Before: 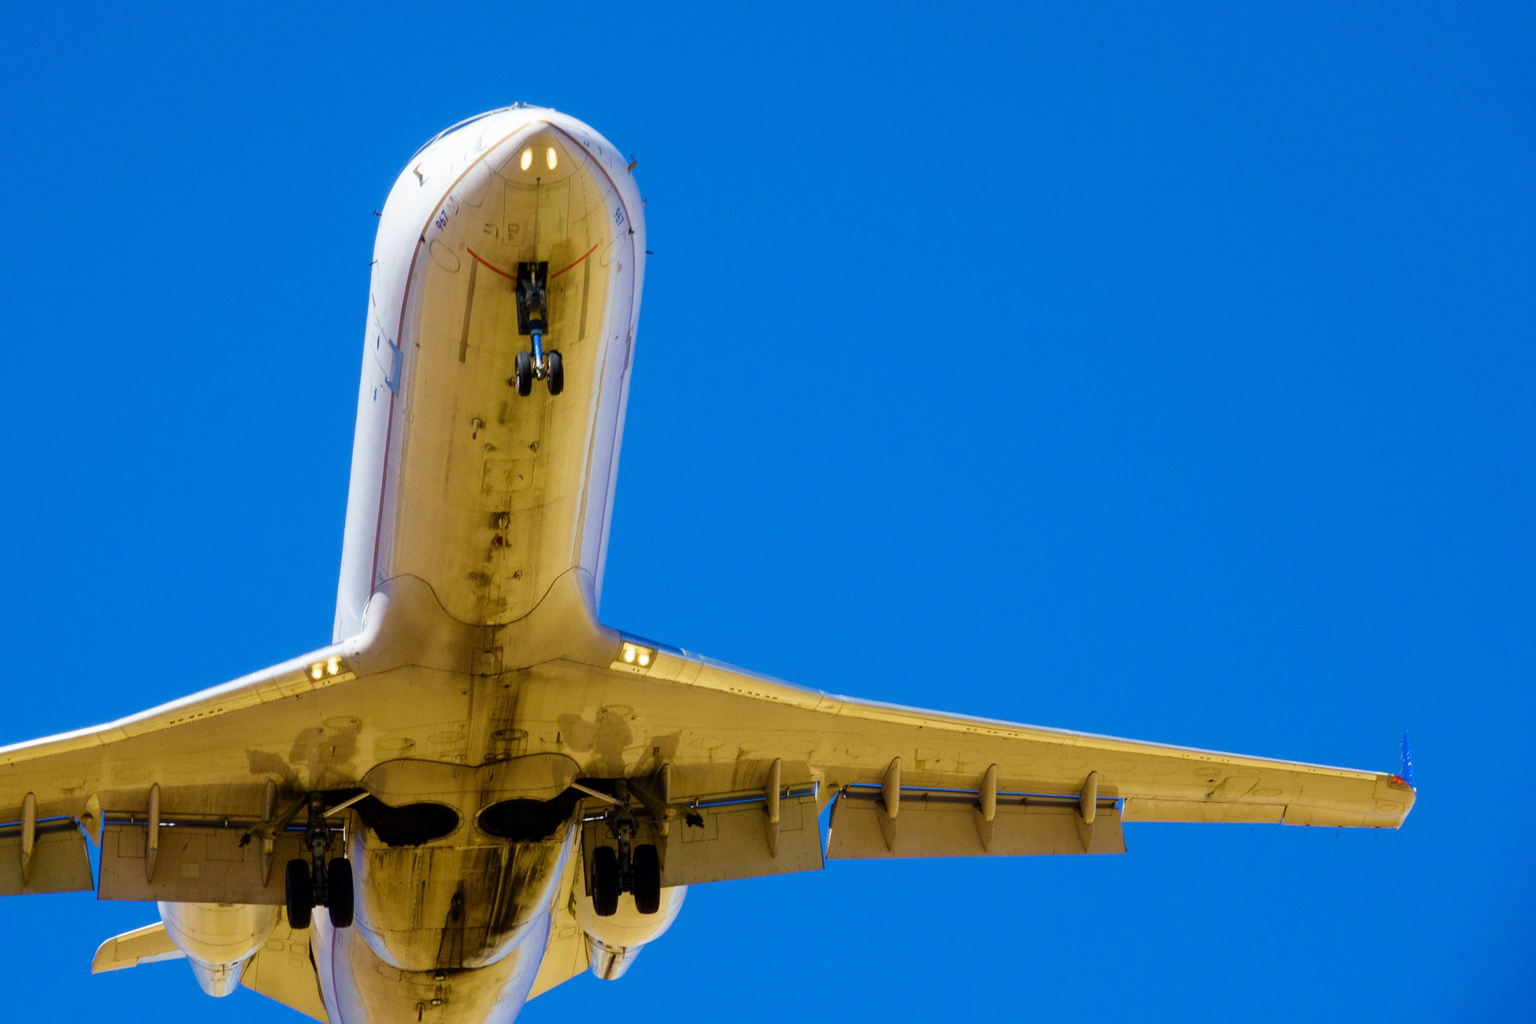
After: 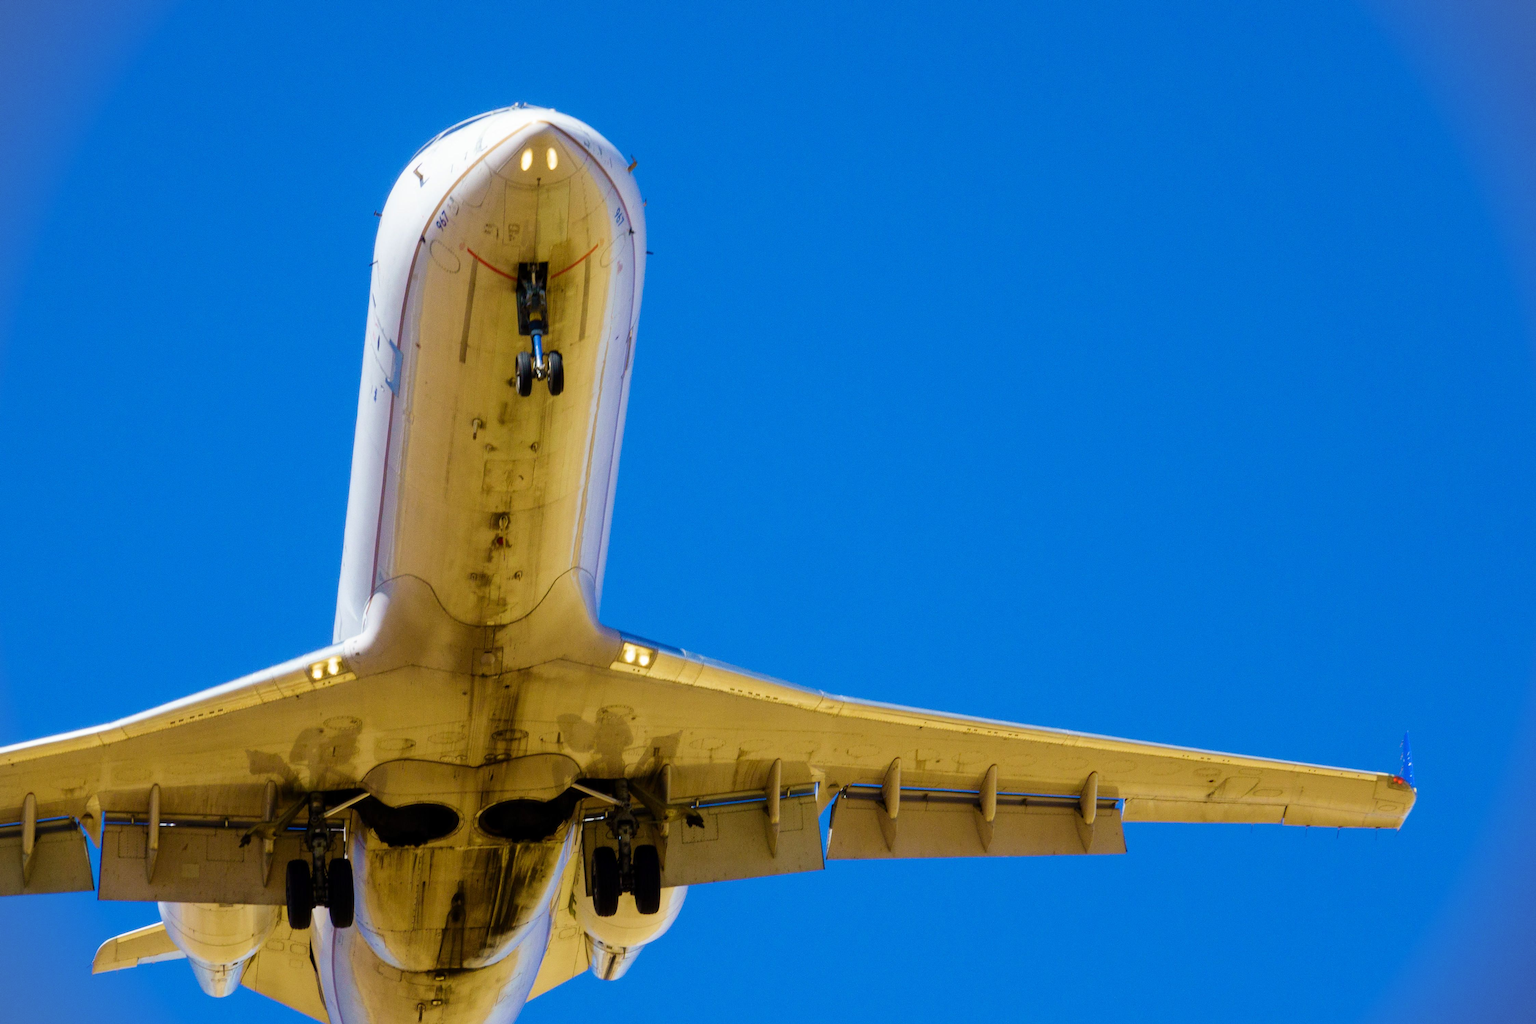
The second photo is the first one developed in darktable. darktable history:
vignetting: fall-off start 100.66%
